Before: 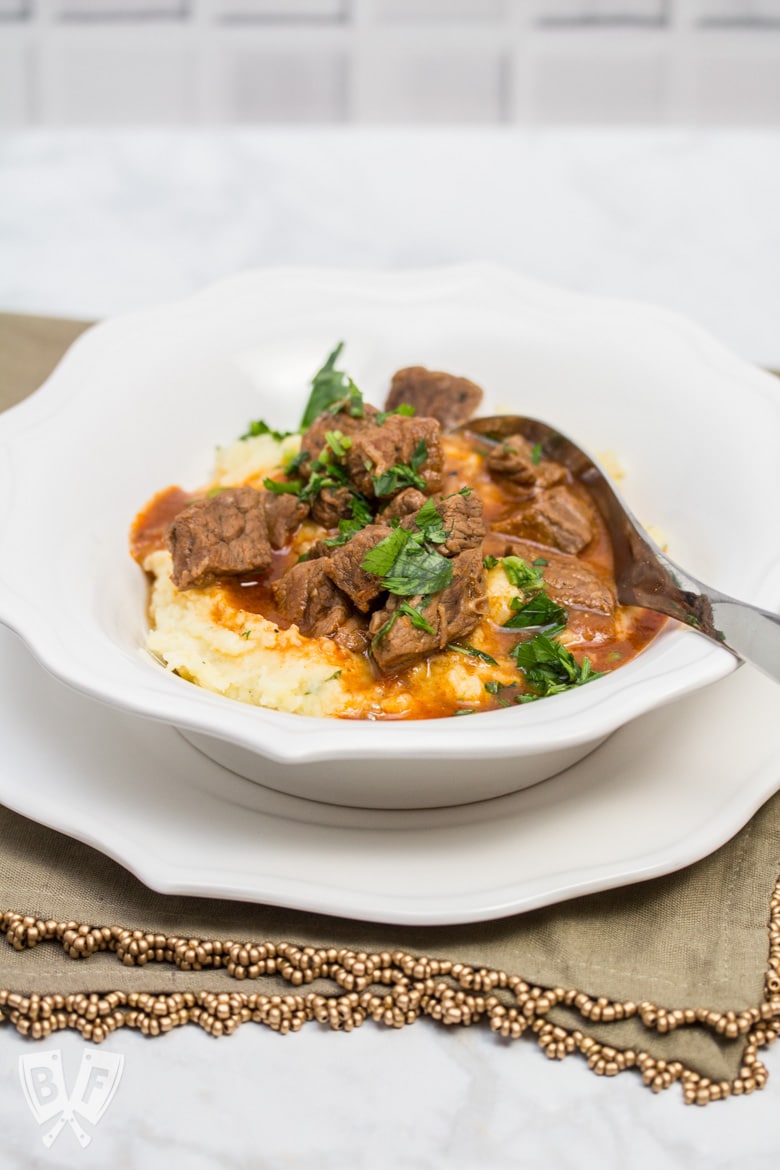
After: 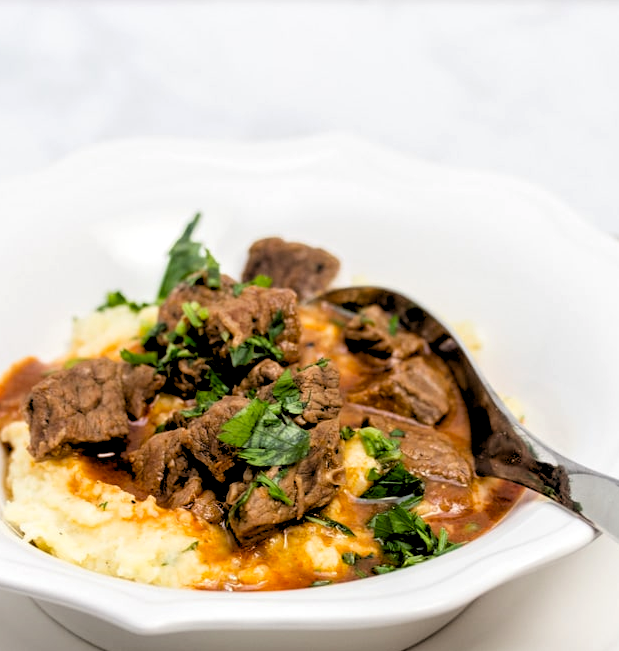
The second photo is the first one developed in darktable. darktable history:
rgb levels: levels [[0.034, 0.472, 0.904], [0, 0.5, 1], [0, 0.5, 1]]
exposure: black level correction 0.012, compensate highlight preservation false
crop: left 18.38%, top 11.092%, right 2.134%, bottom 33.217%
